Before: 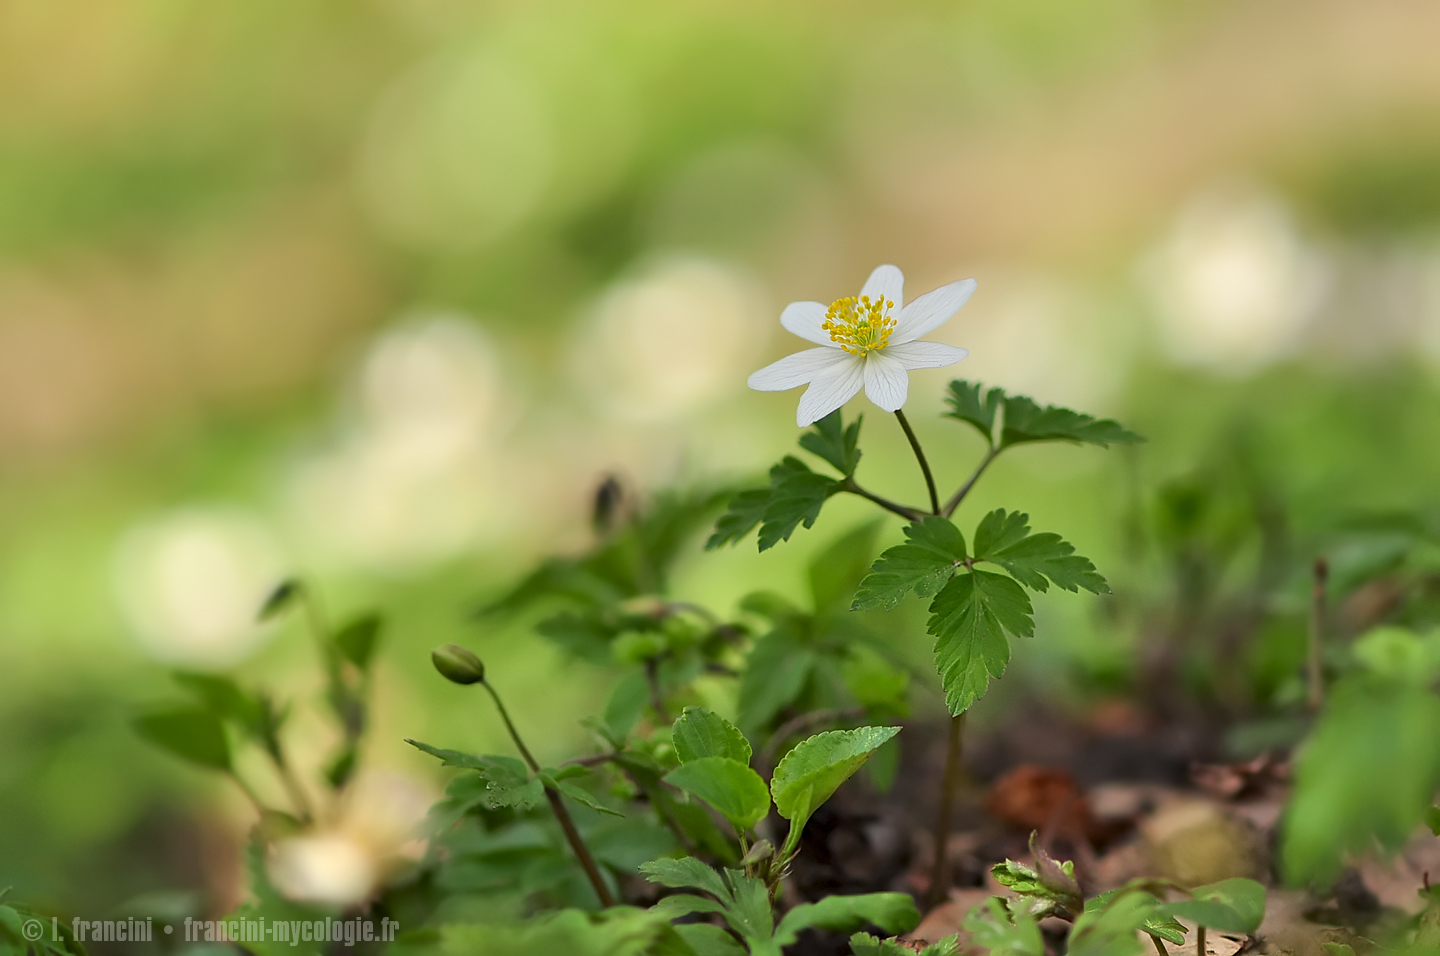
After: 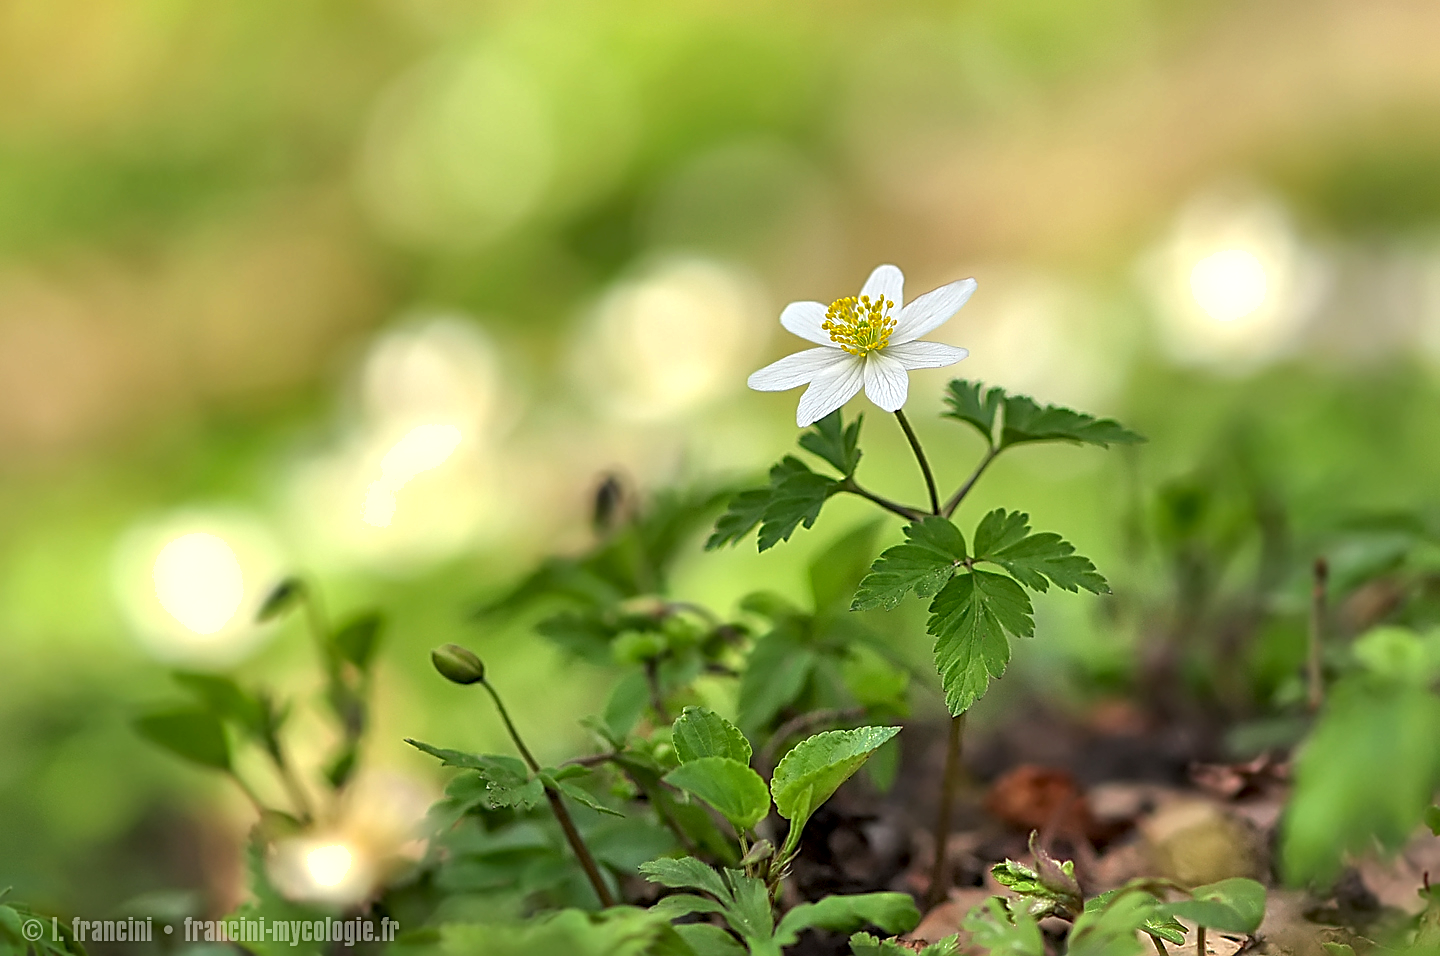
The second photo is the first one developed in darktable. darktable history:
sharpen: radius 2.604, amount 0.679
tone equalizer: -8 EV -0.421 EV, -7 EV -0.398 EV, -6 EV -0.344 EV, -5 EV -0.2 EV, -3 EV 0.205 EV, -2 EV 0.321 EV, -1 EV 0.415 EV, +0 EV 0.425 EV
shadows and highlights: on, module defaults
local contrast: on, module defaults
